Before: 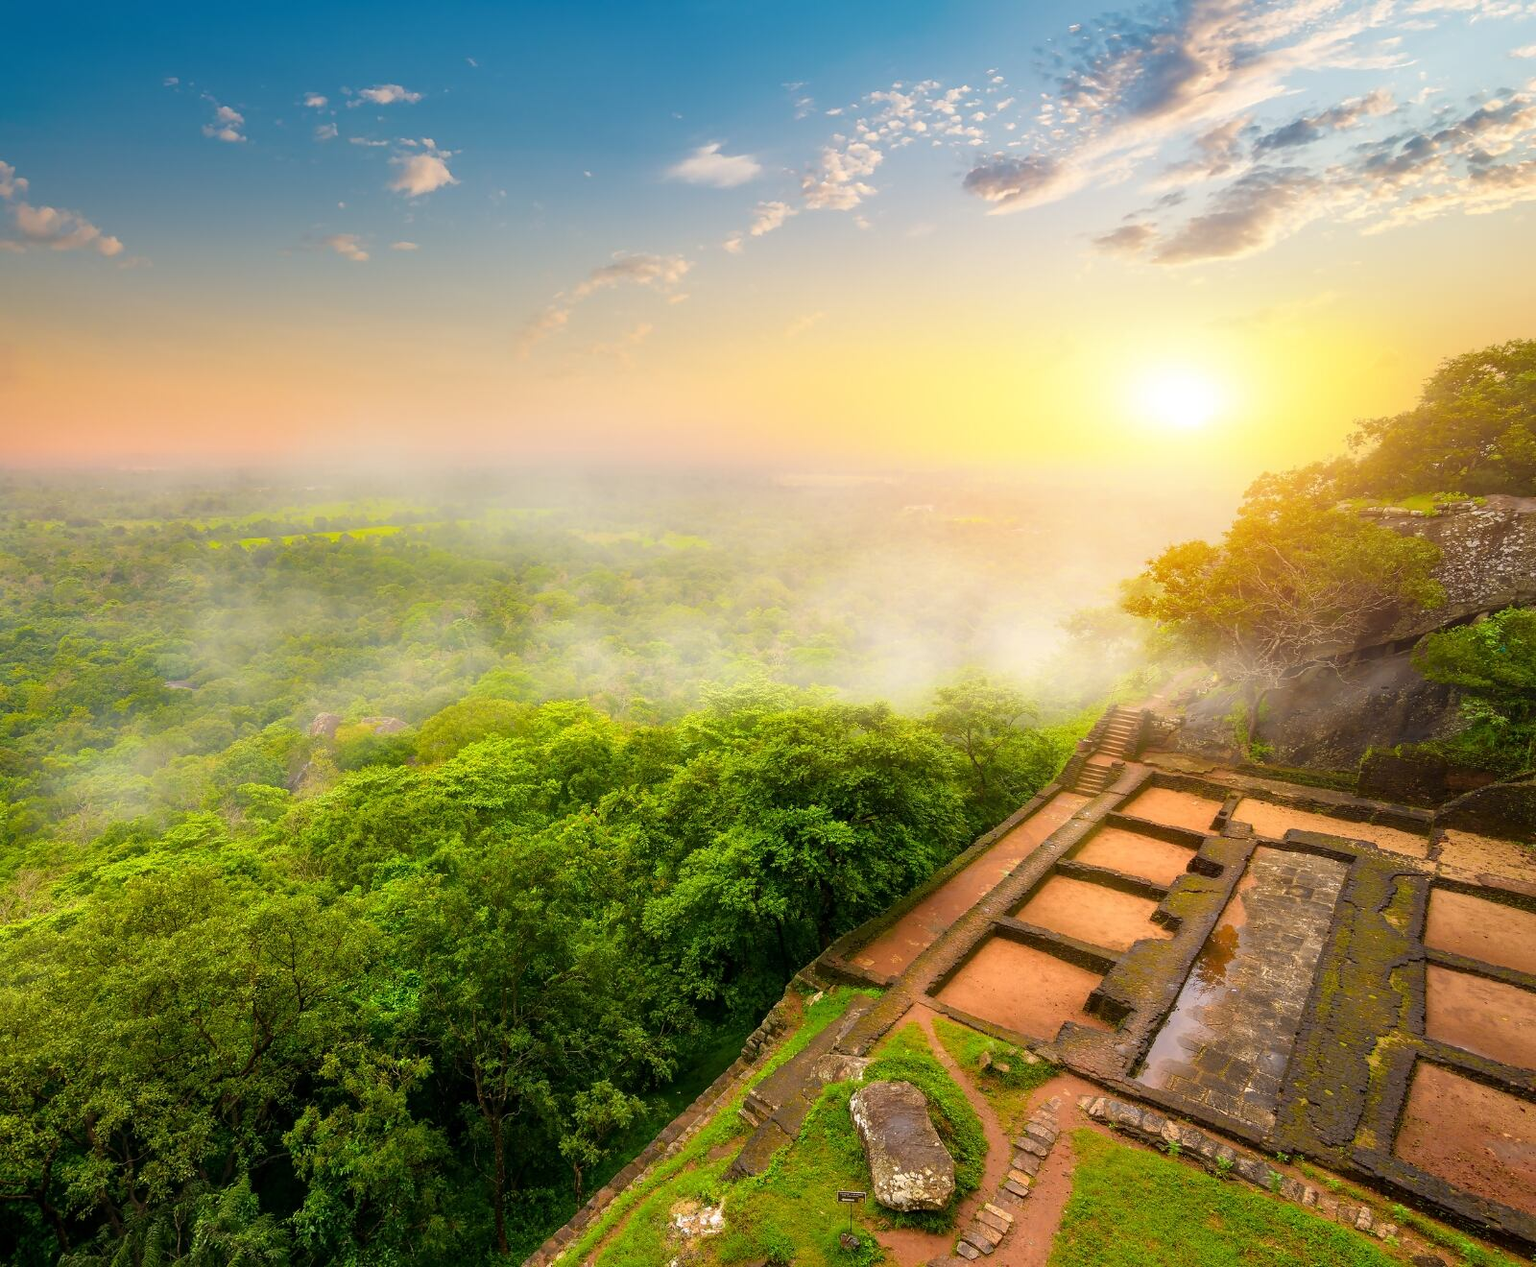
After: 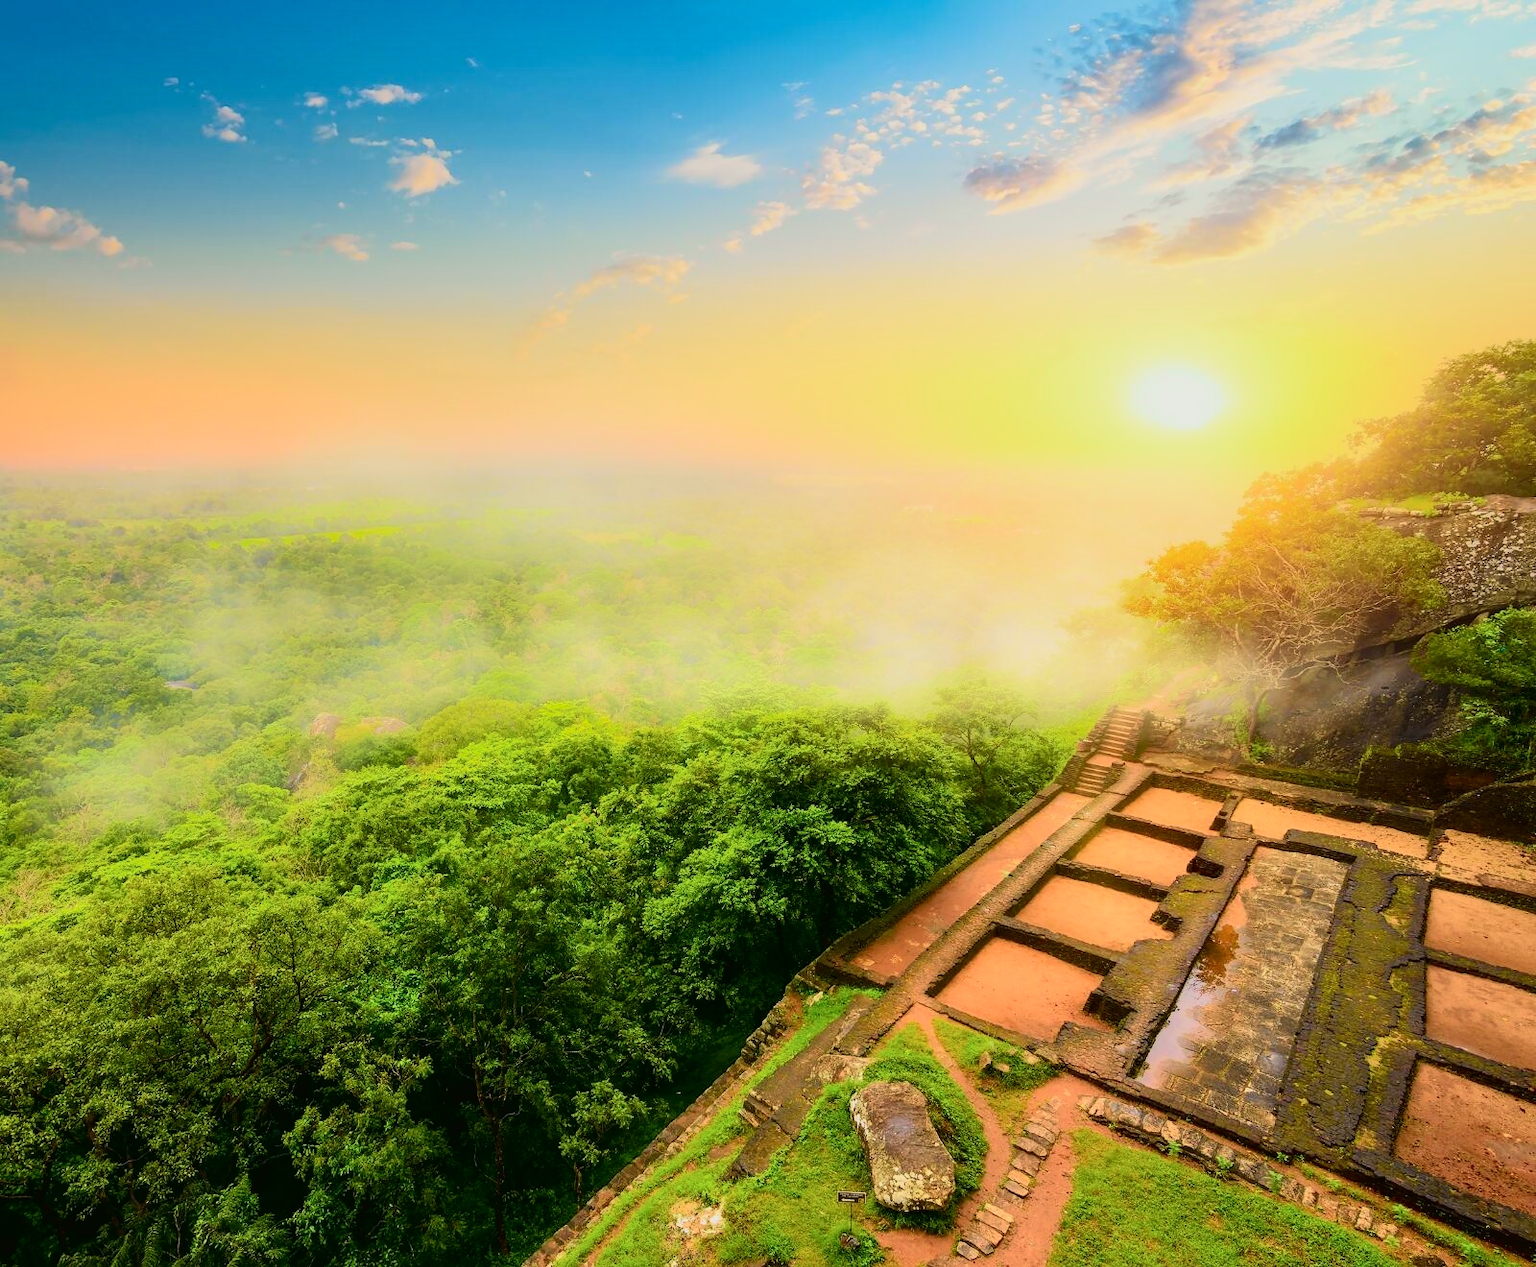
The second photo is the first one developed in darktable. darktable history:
velvia: on, module defaults
tone curve: curves: ch0 [(0, 0.017) (0.091, 0.04) (0.296, 0.276) (0.439, 0.482) (0.64, 0.729) (0.785, 0.817) (0.995, 0.917)]; ch1 [(0, 0) (0.384, 0.365) (0.463, 0.447) (0.486, 0.474) (0.503, 0.497) (0.526, 0.52) (0.555, 0.564) (0.578, 0.589) (0.638, 0.66) (0.766, 0.773) (1, 1)]; ch2 [(0, 0) (0.374, 0.344) (0.446, 0.443) (0.501, 0.509) (0.528, 0.522) (0.569, 0.593) (0.61, 0.646) (0.666, 0.688) (1, 1)], color space Lab, independent channels, preserve colors none
